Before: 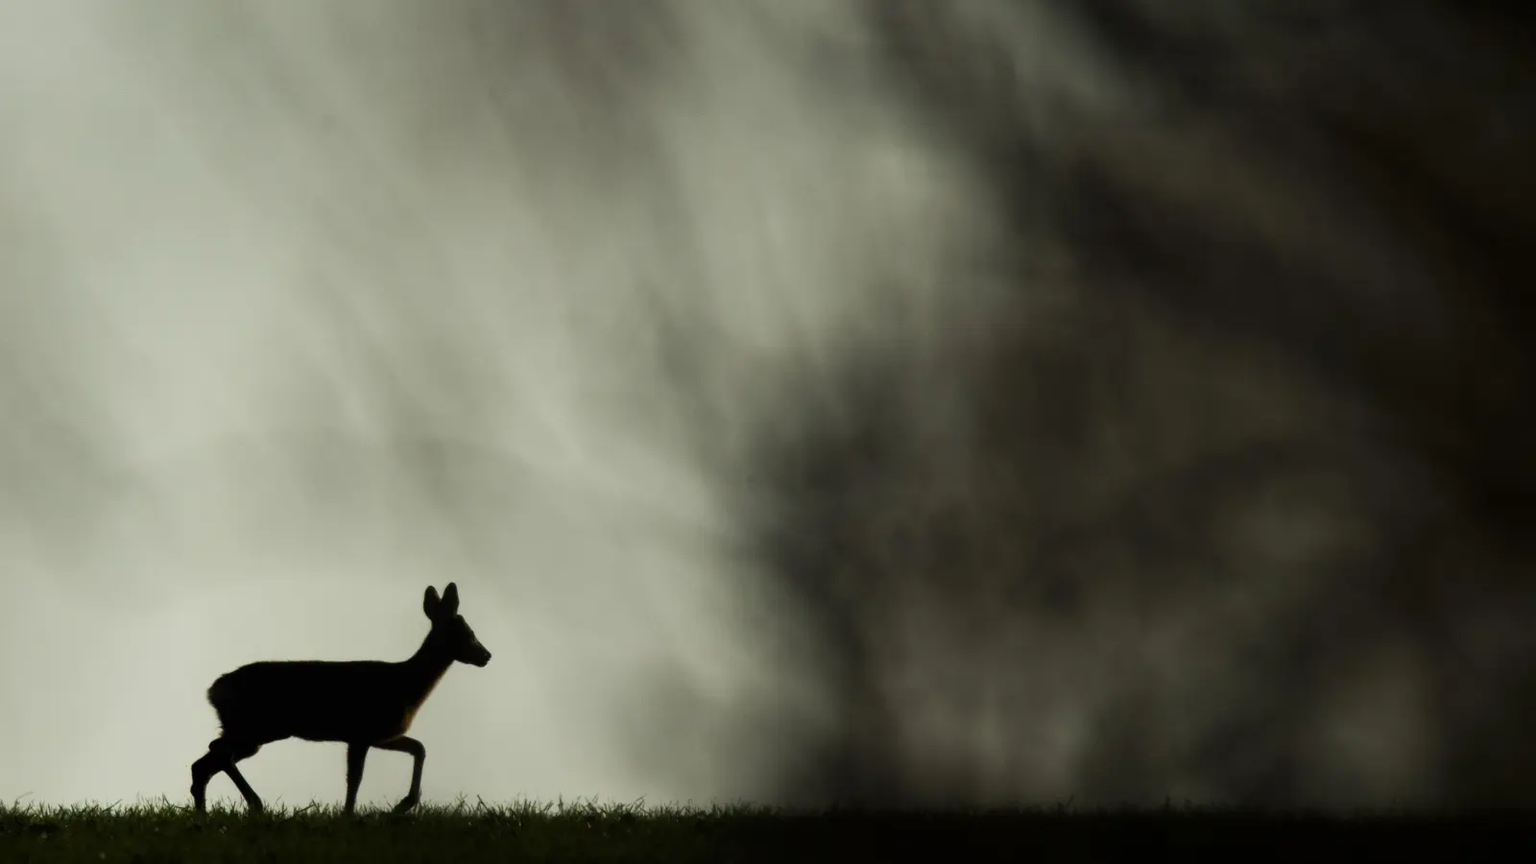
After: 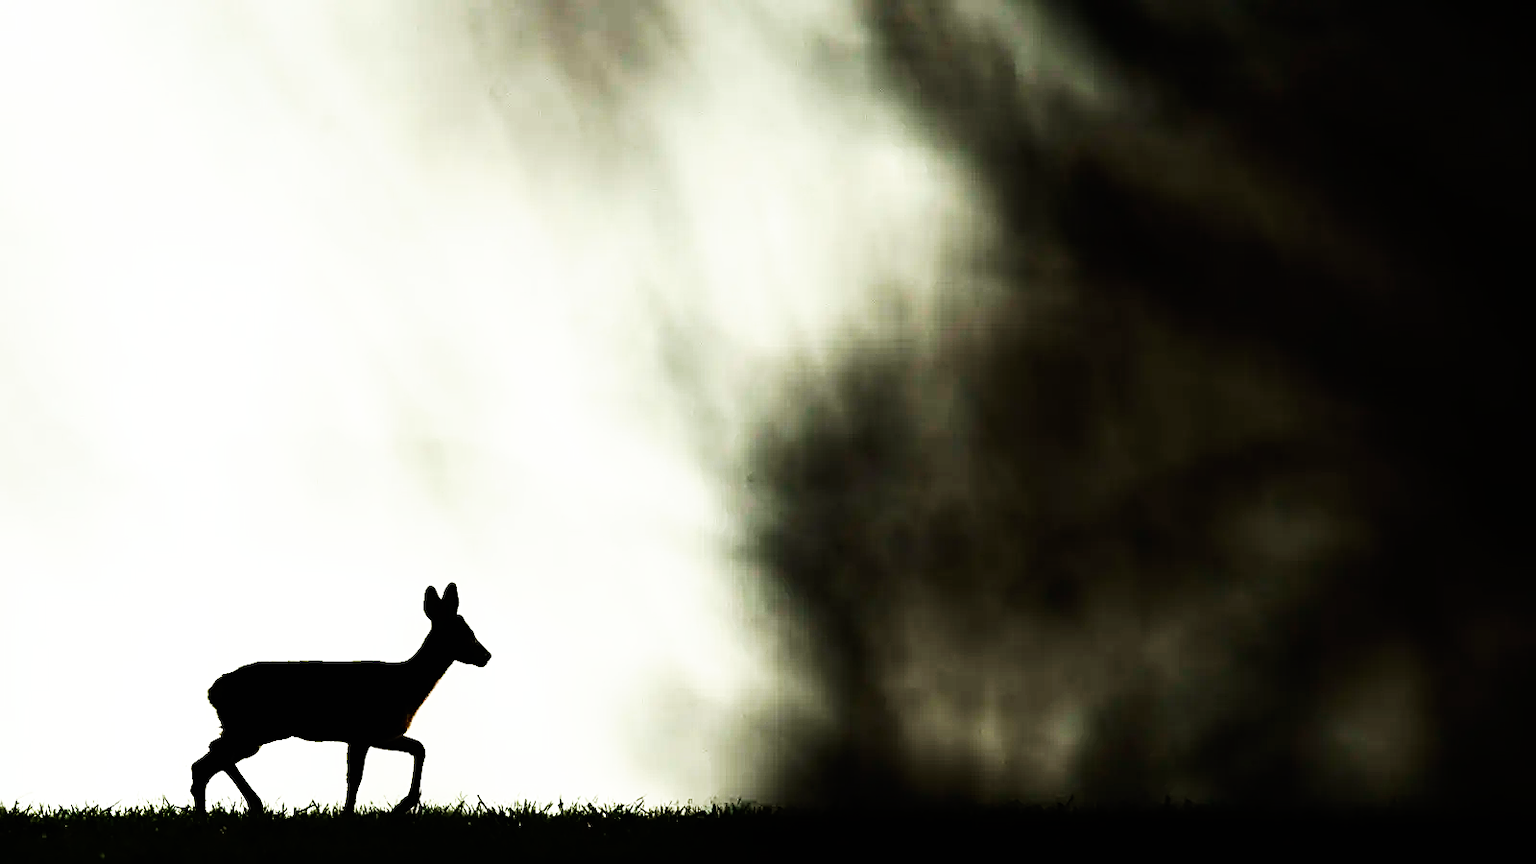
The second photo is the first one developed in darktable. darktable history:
base curve: curves: ch0 [(0, 0) (0.007, 0.004) (0.027, 0.03) (0.046, 0.07) (0.207, 0.54) (0.442, 0.872) (0.673, 0.972) (1, 1)], preserve colors none
tone equalizer: -8 EV -1.08 EV, -7 EV -1.01 EV, -6 EV -0.867 EV, -5 EV -0.578 EV, -3 EV 0.578 EV, -2 EV 0.867 EV, -1 EV 1.01 EV, +0 EV 1.08 EV, edges refinement/feathering 500, mask exposure compensation -1.57 EV, preserve details no
sharpen: amount 1
